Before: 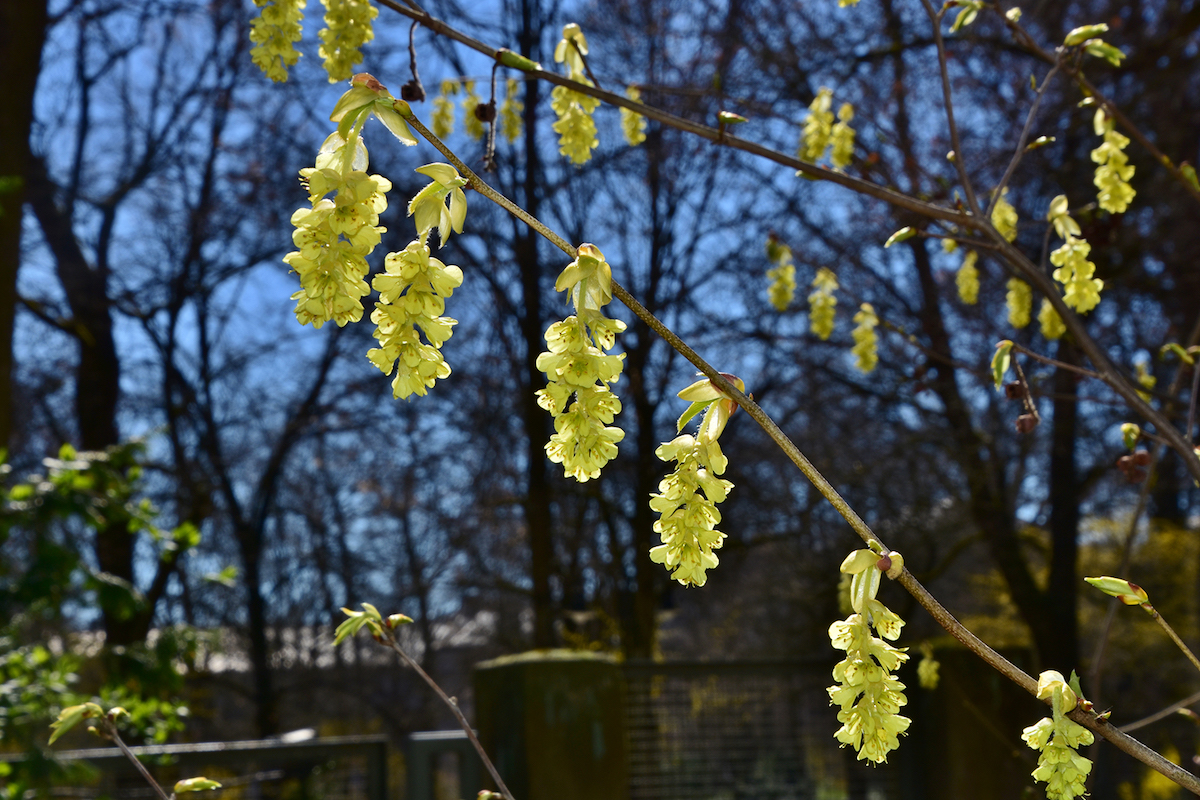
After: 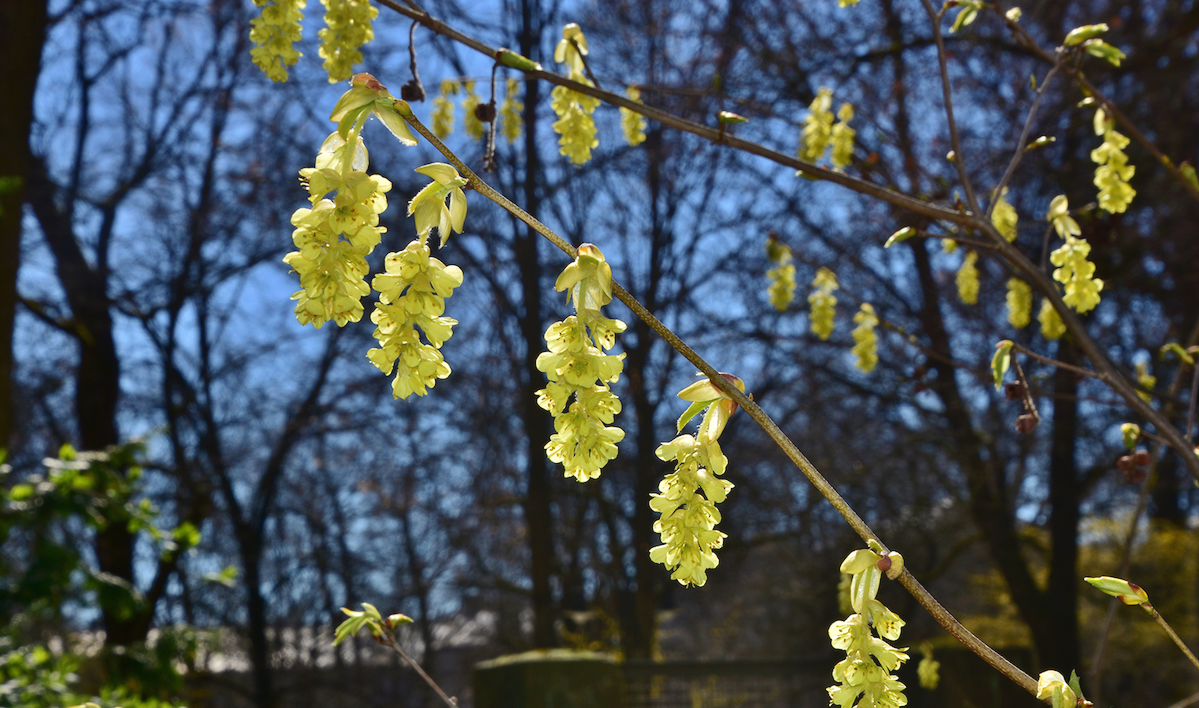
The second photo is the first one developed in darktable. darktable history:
crop and rotate: top 0%, bottom 11.49%
white balance: red 1.009, blue 0.985
bloom: size 40%
